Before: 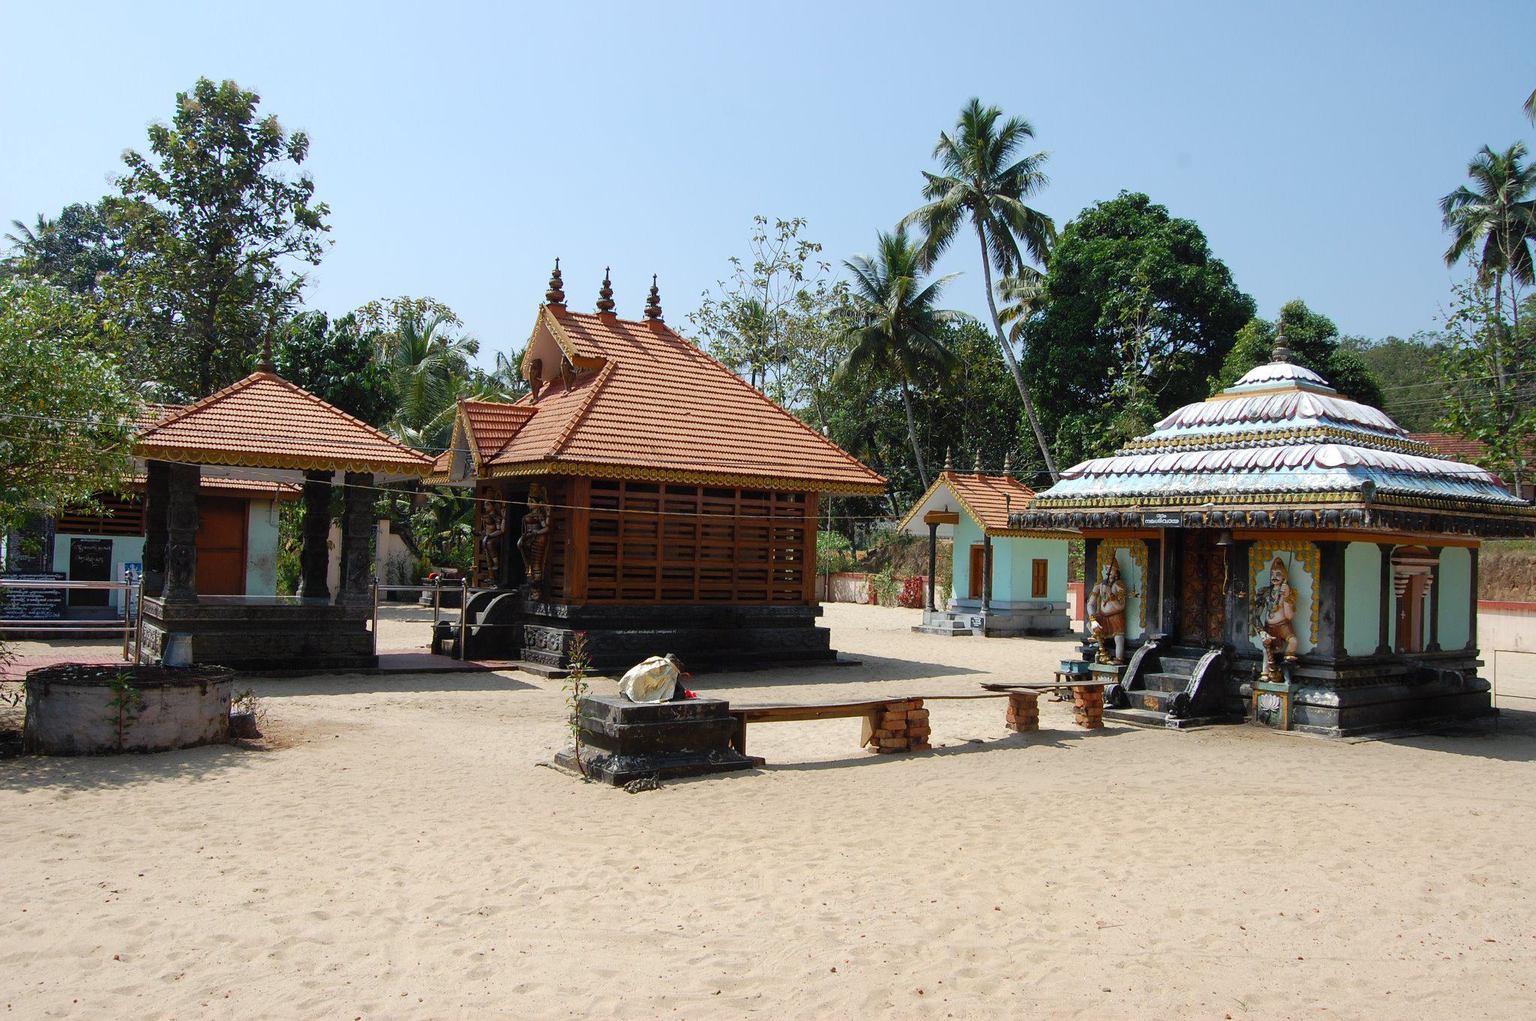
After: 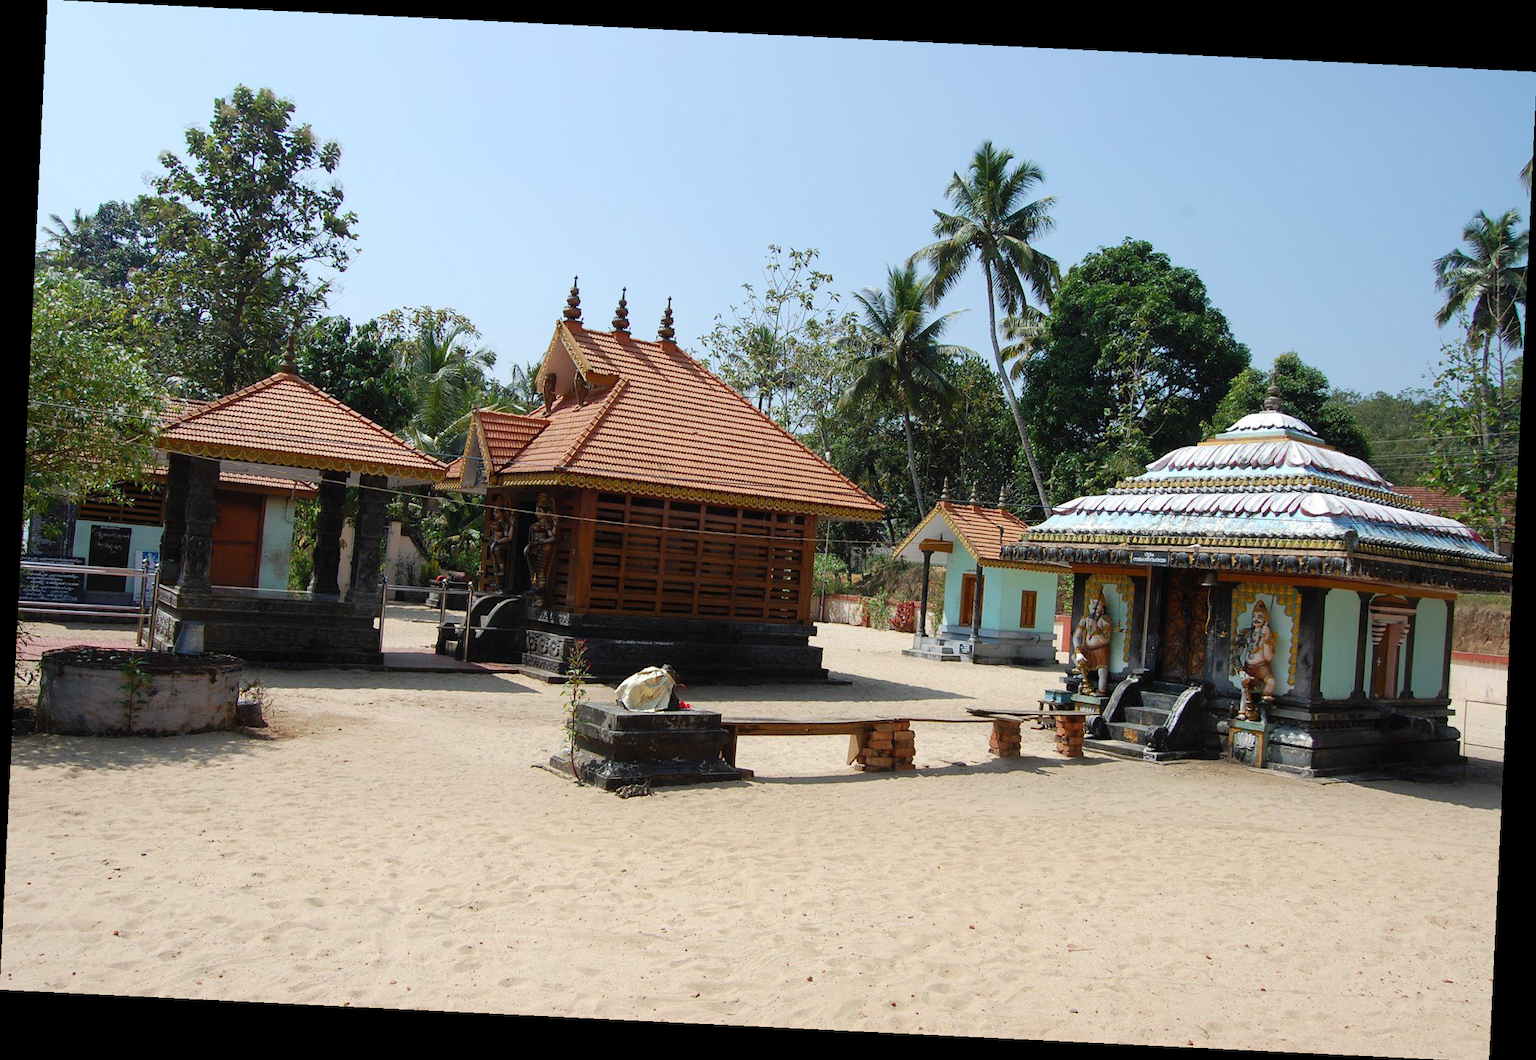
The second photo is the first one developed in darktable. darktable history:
crop and rotate: angle -2.78°
